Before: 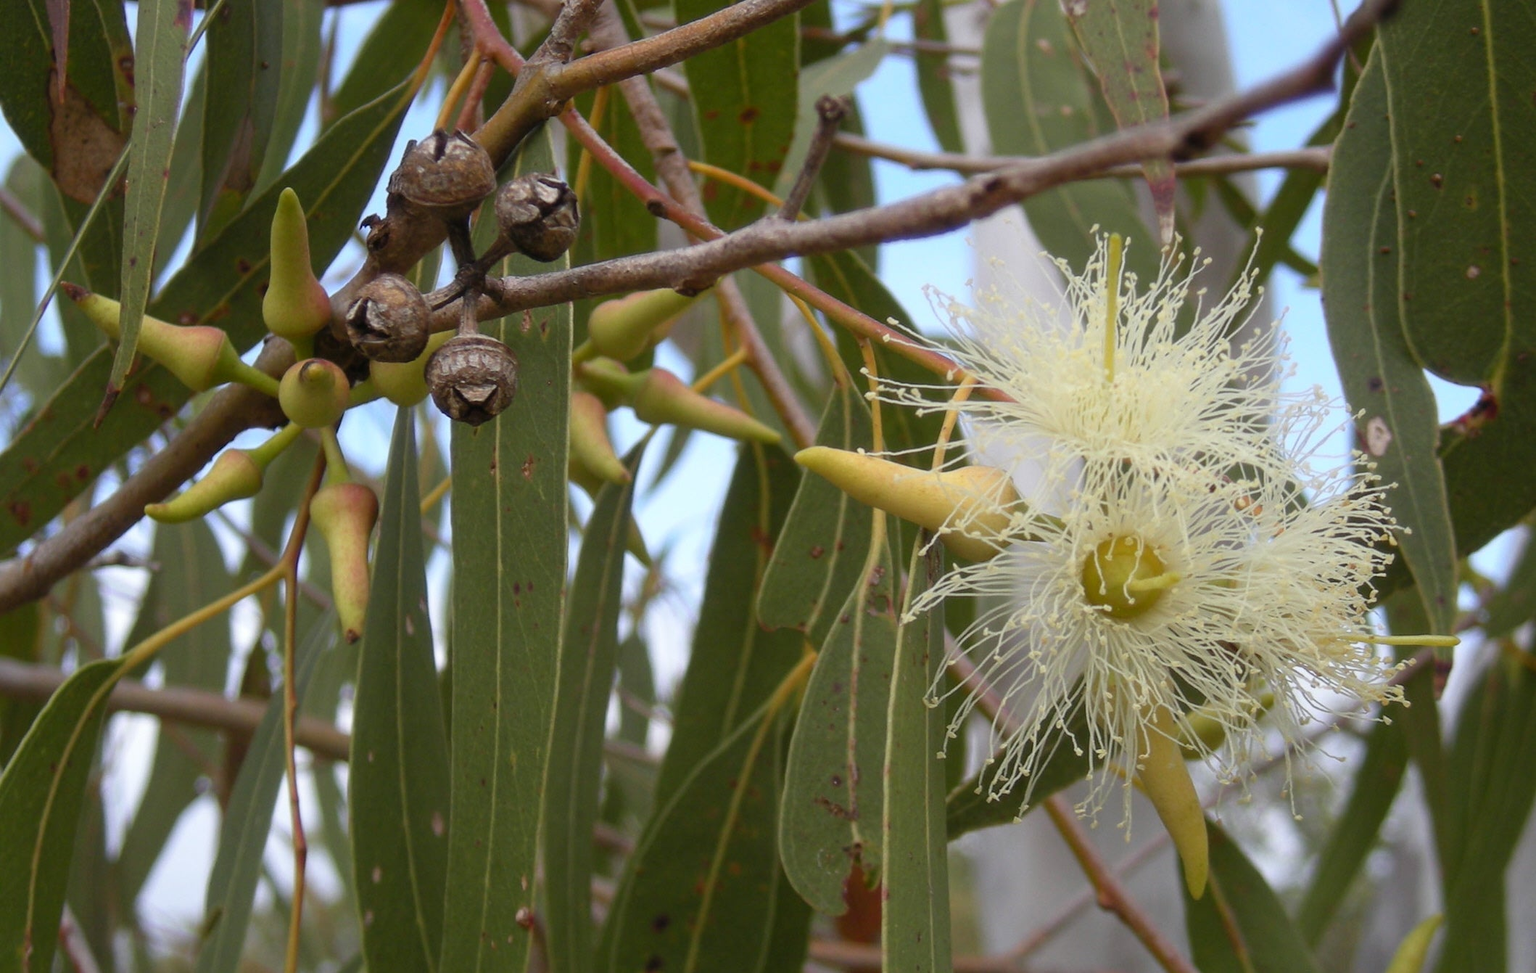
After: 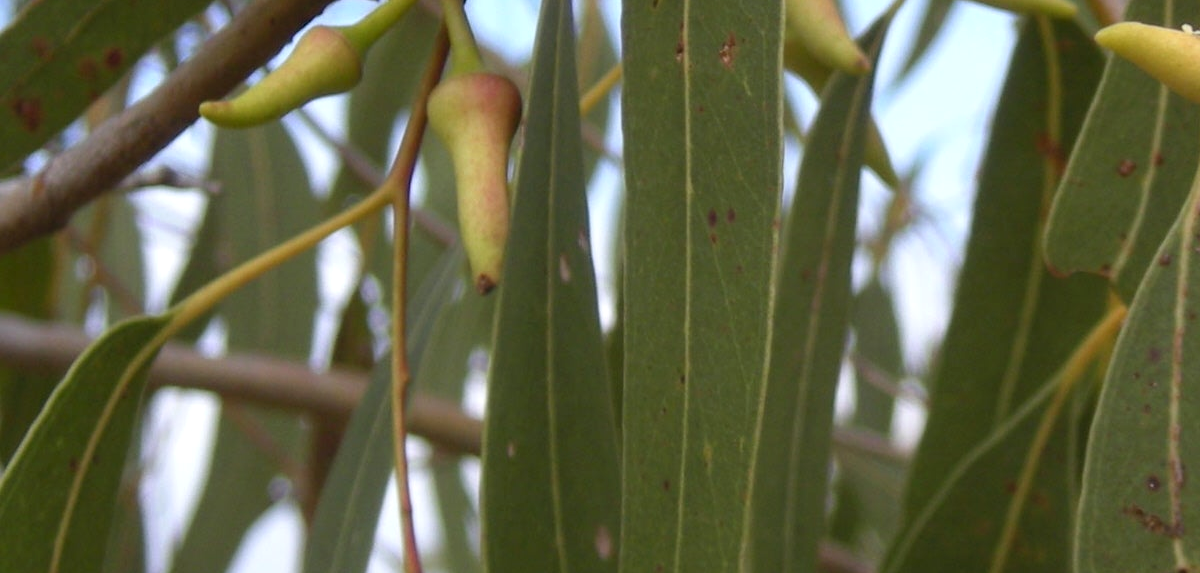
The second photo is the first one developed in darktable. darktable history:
crop: top 44.221%, right 43.312%, bottom 12.998%
exposure: exposure 0.153 EV, compensate exposure bias true, compensate highlight preservation false
